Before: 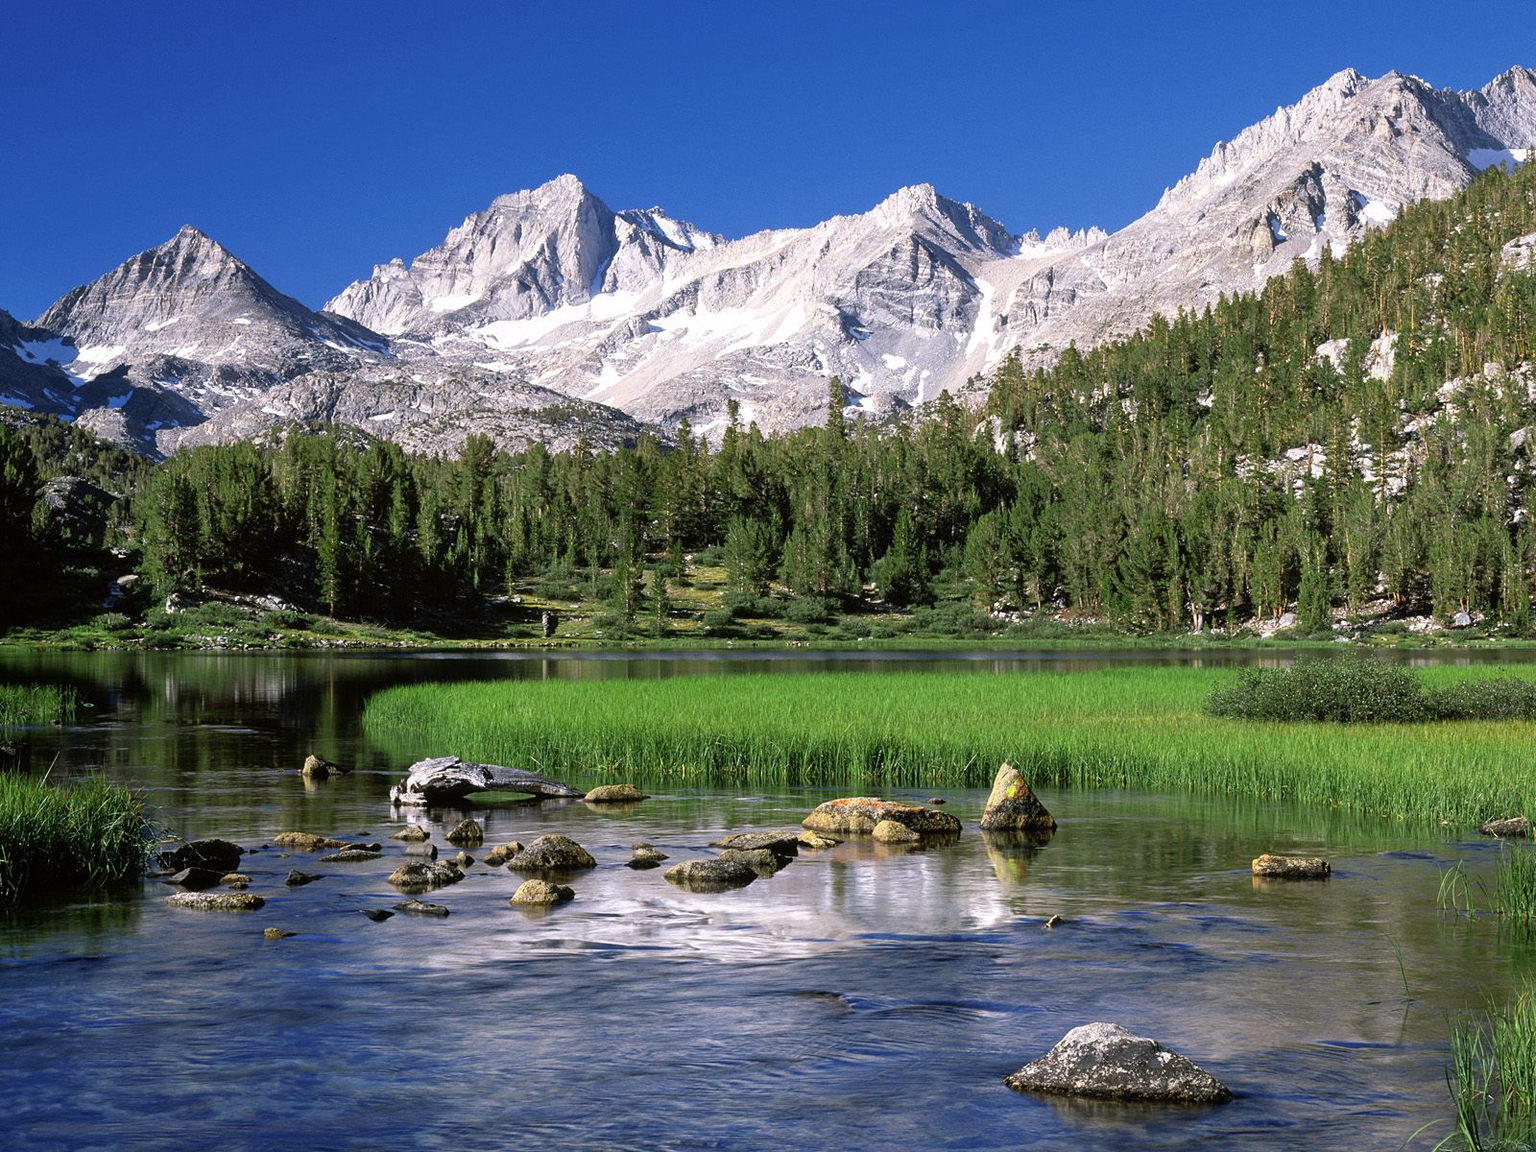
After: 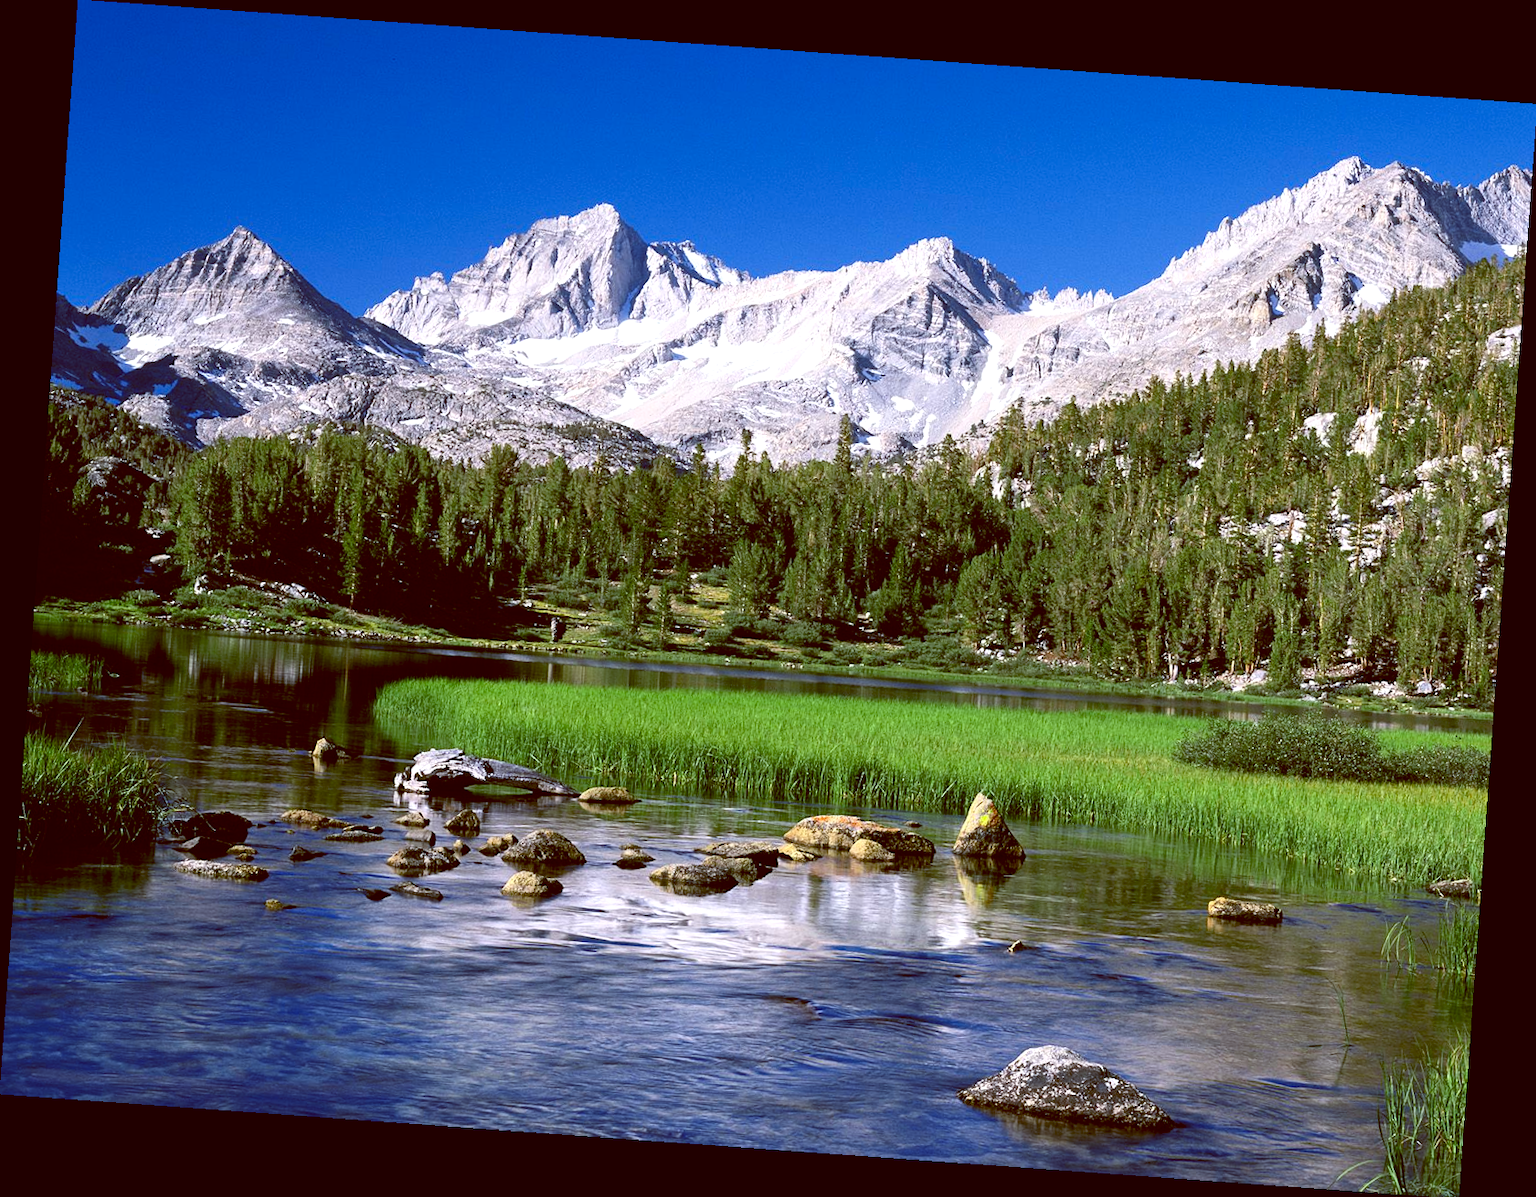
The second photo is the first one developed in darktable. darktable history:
exposure: exposure 0.2 EV, compensate highlight preservation false
rotate and perspective: rotation 4.1°, automatic cropping off
color balance: lift [1, 1.015, 1.004, 0.985], gamma [1, 0.958, 0.971, 1.042], gain [1, 0.956, 0.977, 1.044]
contrast brightness saturation: contrast 0.15, brightness -0.01, saturation 0.1
